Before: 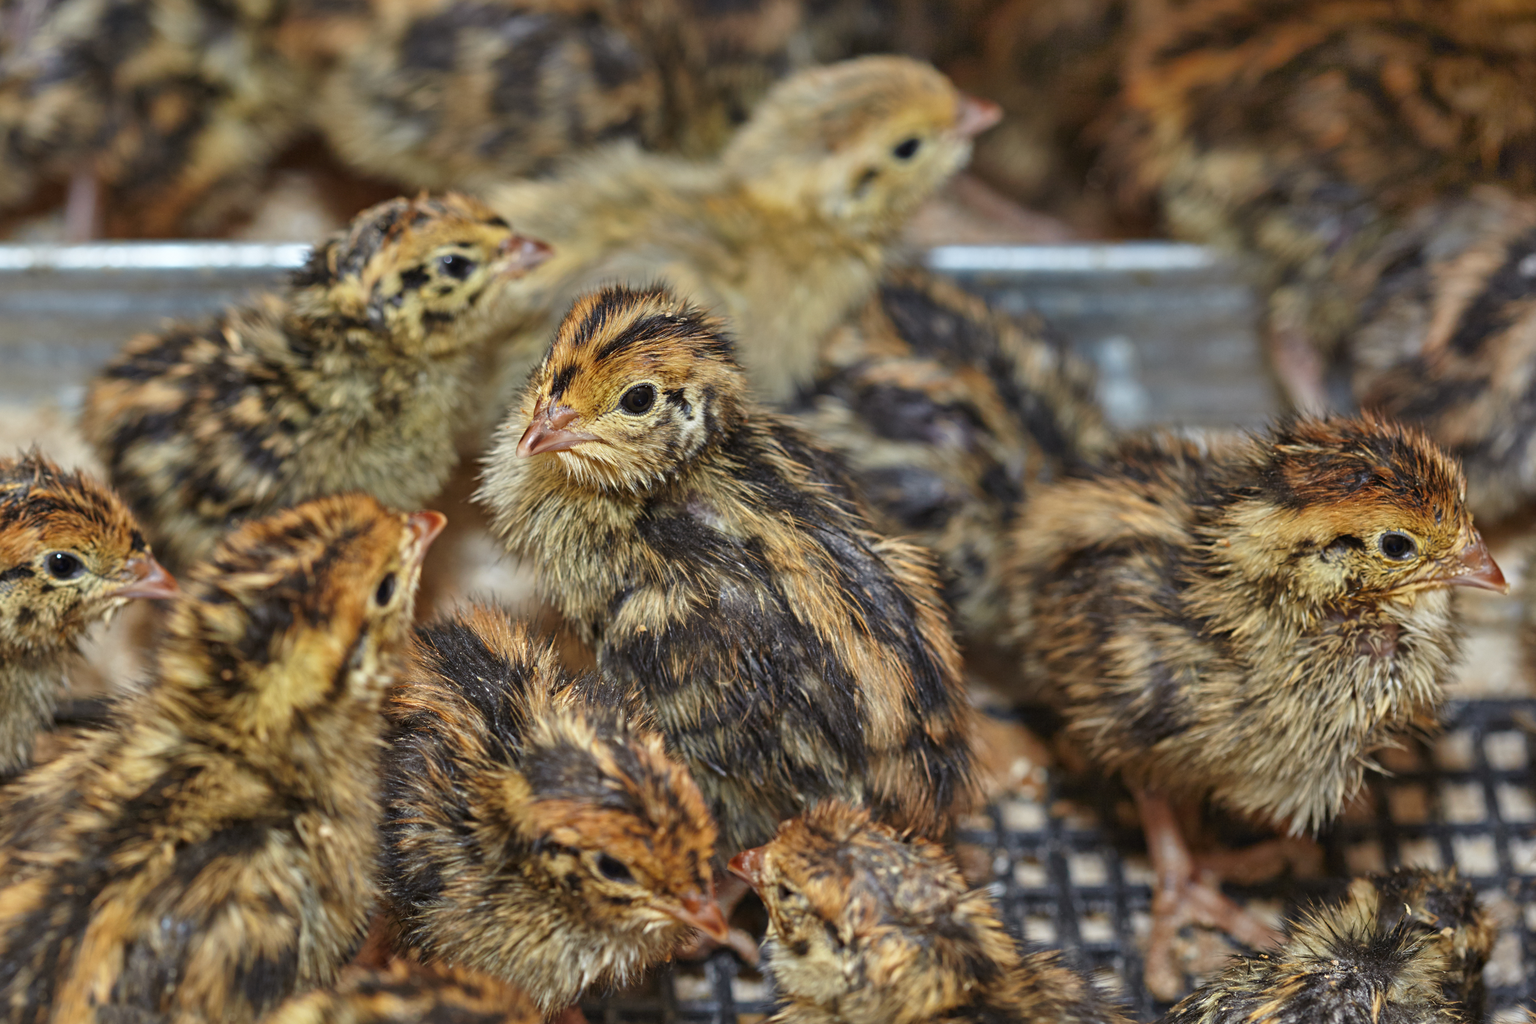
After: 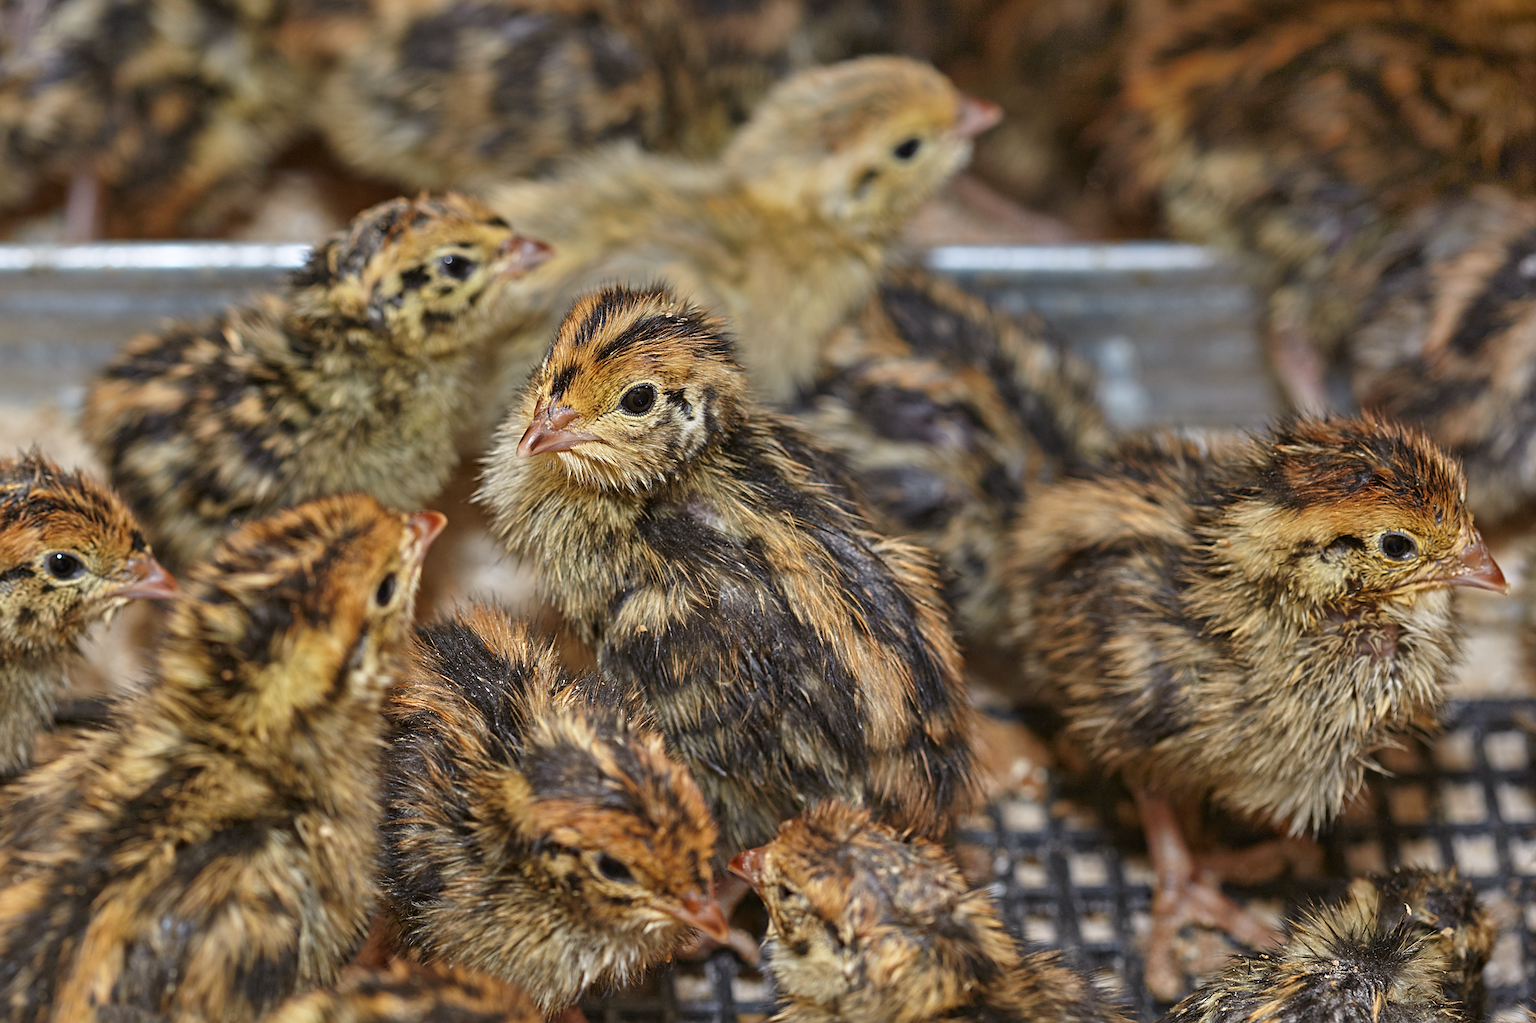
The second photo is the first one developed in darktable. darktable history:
sharpen: radius 2.586, amount 0.692
color correction: highlights a* 2.95, highlights b* -1.15, shadows a* -0.069, shadows b* 2.41, saturation 0.984
exposure: black level correction 0.001, compensate highlight preservation false
local contrast: mode bilateral grid, contrast 99, coarseness 99, detail 95%, midtone range 0.2
